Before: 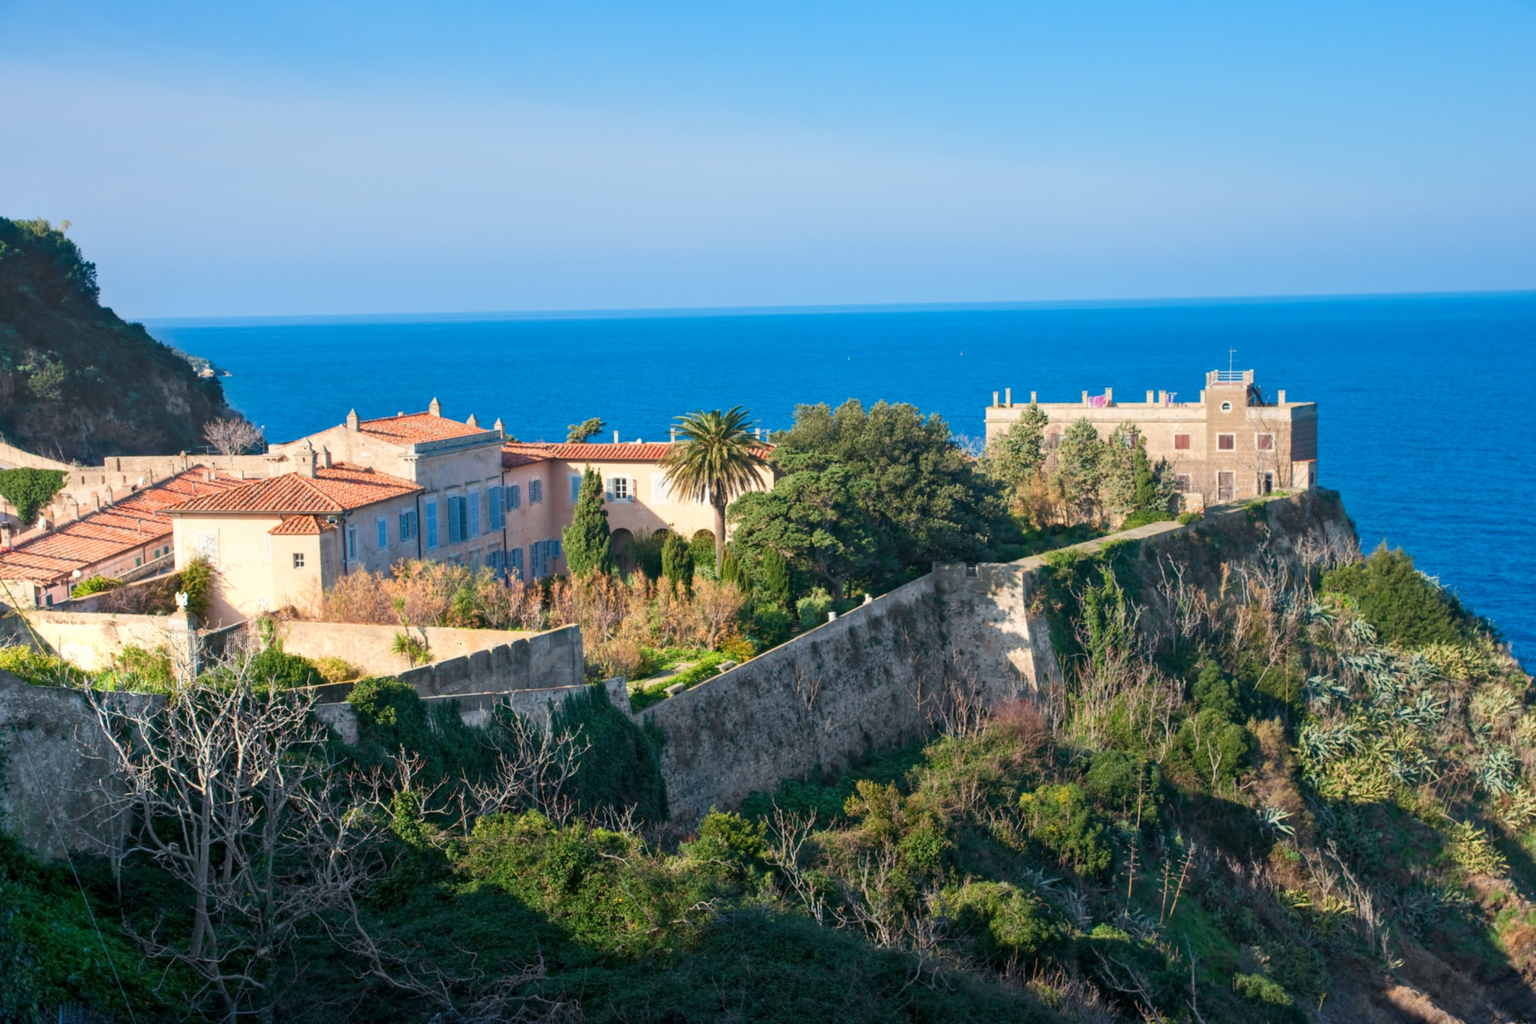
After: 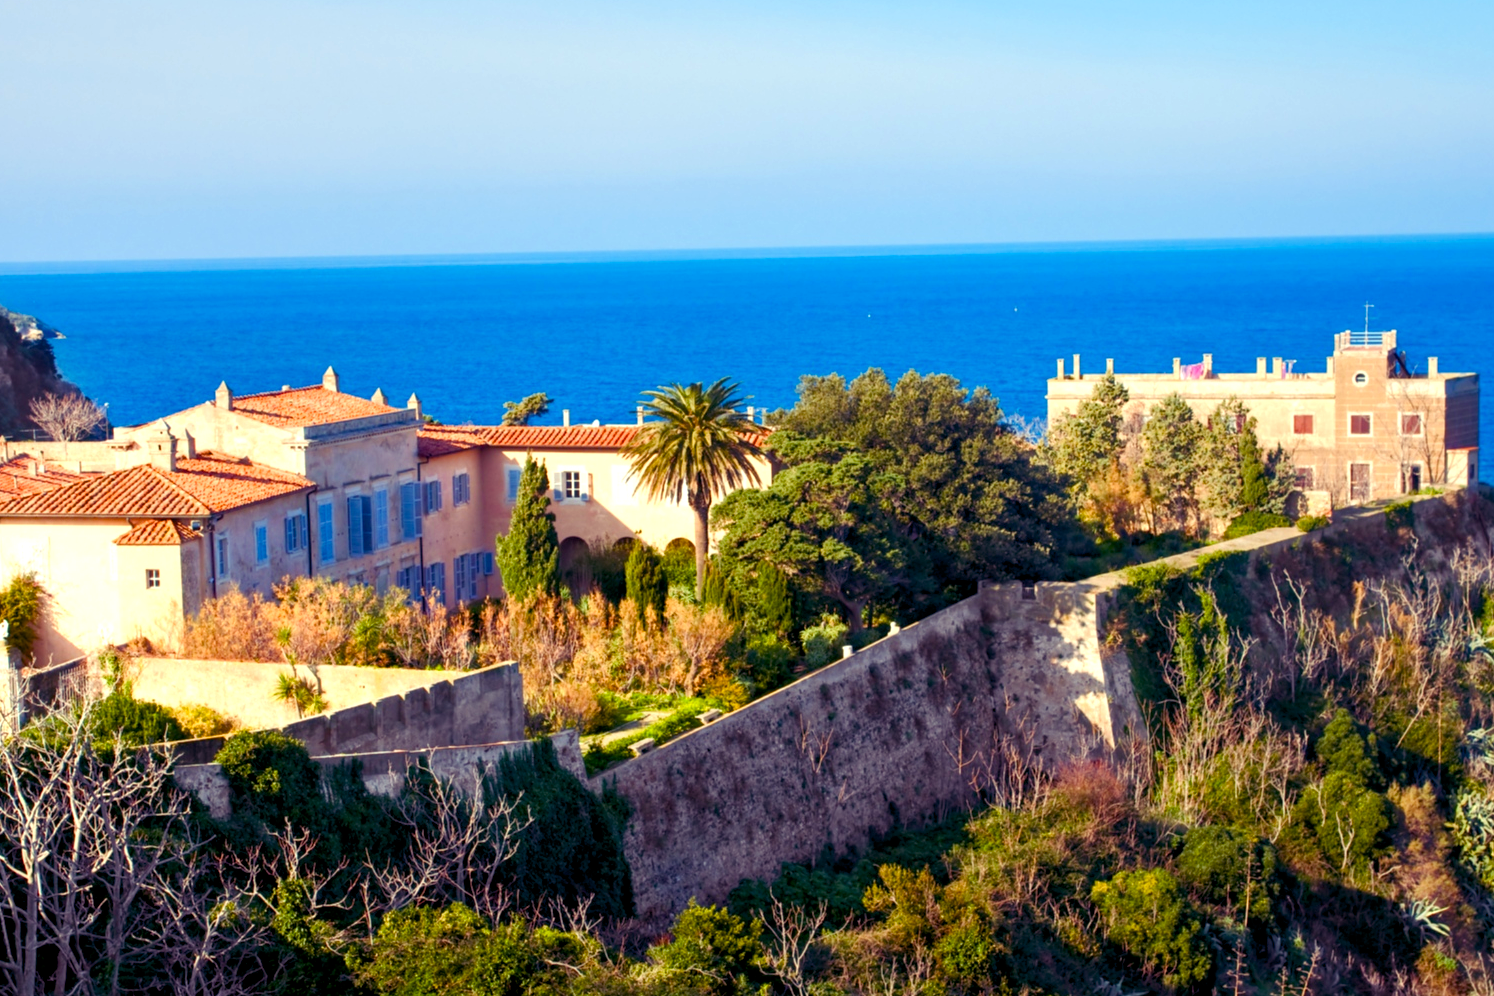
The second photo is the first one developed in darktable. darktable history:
crop and rotate: left 11.831%, top 11.346%, right 13.429%, bottom 13.899%
color balance rgb: shadows lift › luminance -21.66%, shadows lift › chroma 8.98%, shadows lift › hue 283.37°, power › chroma 1.55%, power › hue 25.59°, highlights gain › luminance 6.08%, highlights gain › chroma 2.55%, highlights gain › hue 90°, global offset › luminance -0.87%, perceptual saturation grading › global saturation 27.49%, perceptual saturation grading › highlights -28.39%, perceptual saturation grading › mid-tones 15.22%, perceptual saturation grading › shadows 33.98%, perceptual brilliance grading › highlights 10%, perceptual brilliance grading › mid-tones 5%
